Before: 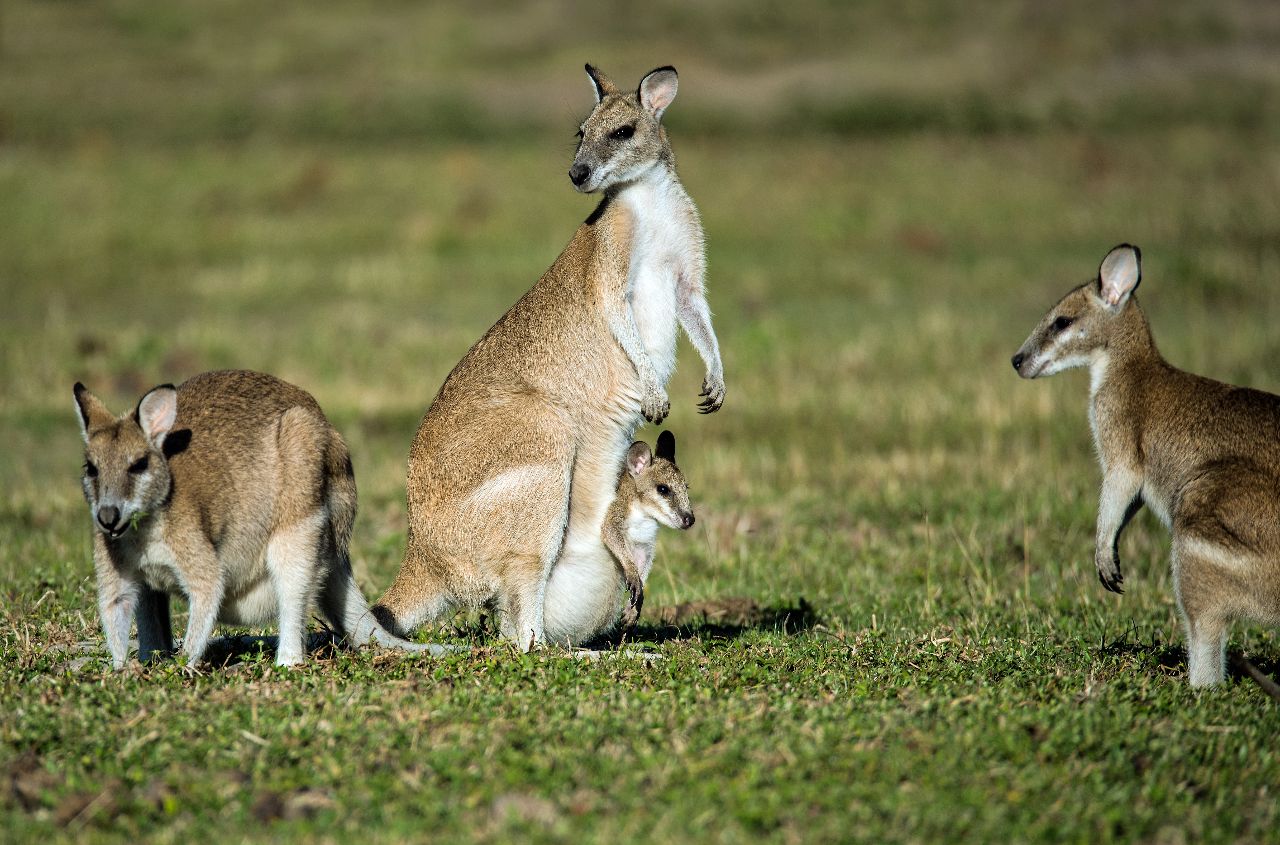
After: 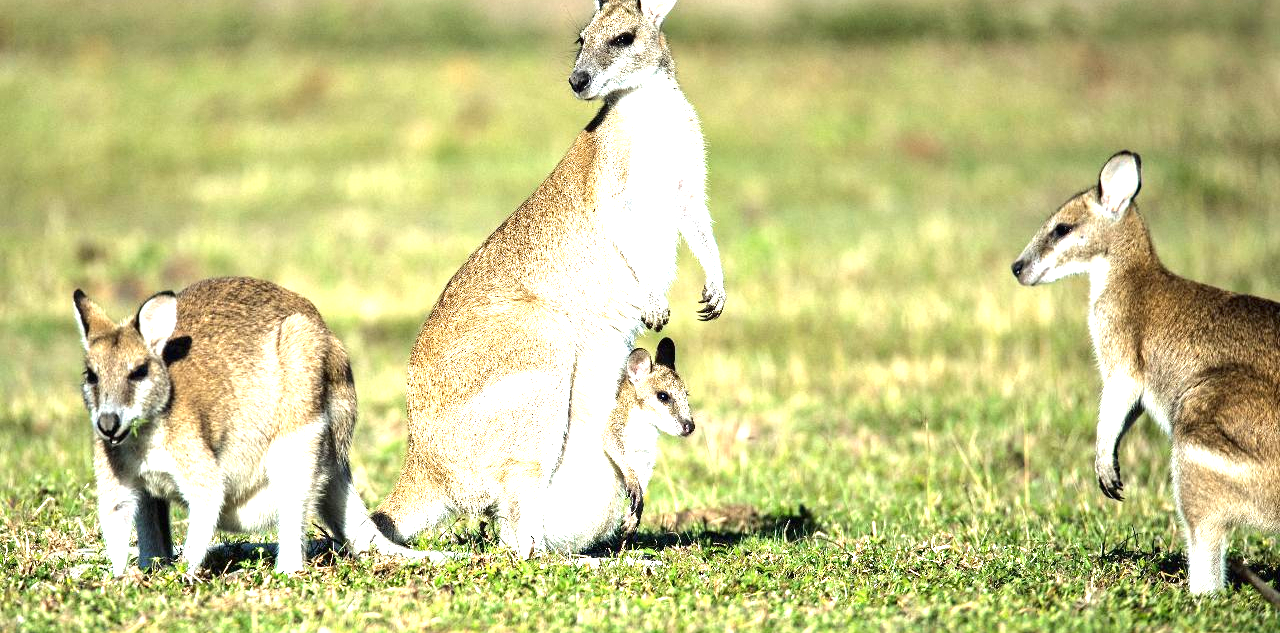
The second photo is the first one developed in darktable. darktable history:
crop: top 11.038%, bottom 13.962%
exposure: black level correction 0, exposure 1.741 EV, compensate exposure bias true, compensate highlight preservation false
